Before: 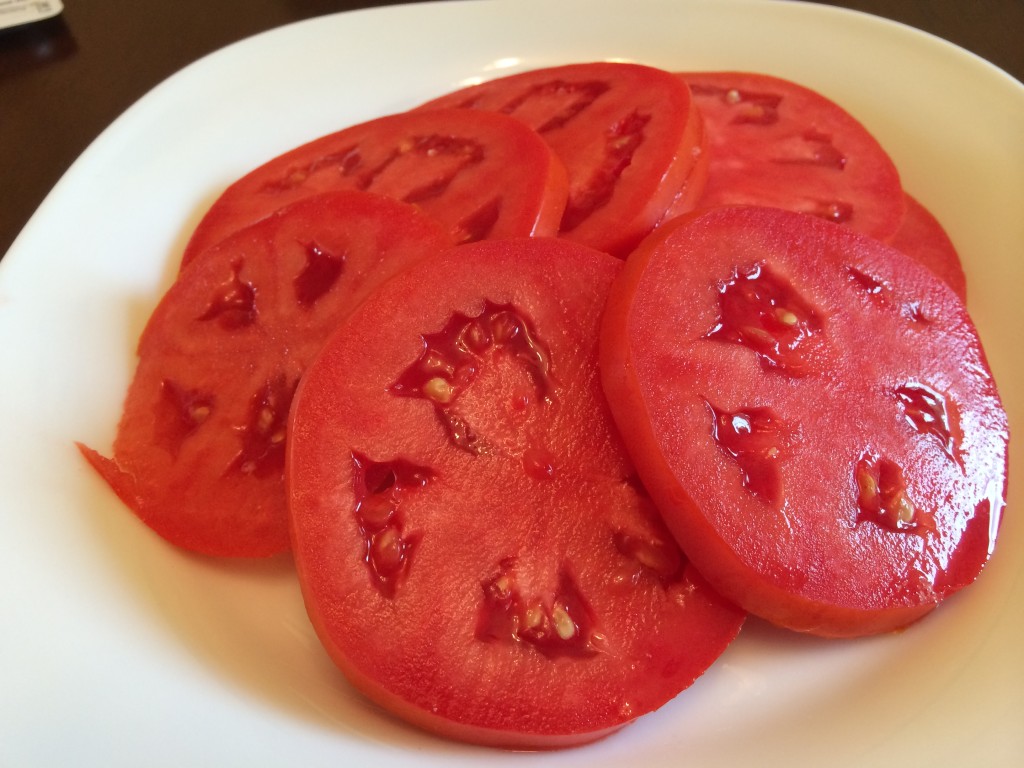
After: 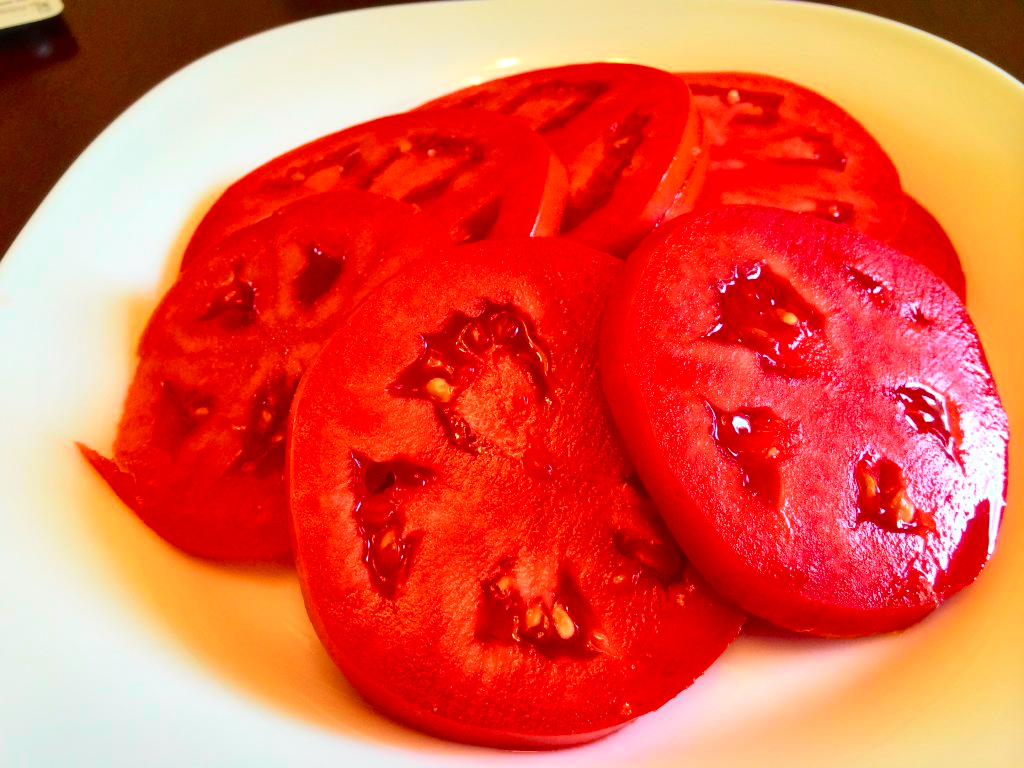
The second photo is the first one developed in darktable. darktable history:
tone curve: curves: ch0 [(0, 0.013) (0.137, 0.121) (0.326, 0.386) (0.489, 0.573) (0.663, 0.749) (0.854, 0.897) (1, 0.974)]; ch1 [(0, 0) (0.366, 0.367) (0.475, 0.453) (0.494, 0.493) (0.504, 0.497) (0.544, 0.579) (0.562, 0.619) (0.622, 0.694) (1, 1)]; ch2 [(0, 0) (0.333, 0.346) (0.375, 0.375) (0.424, 0.43) (0.476, 0.492) (0.502, 0.503) (0.533, 0.541) (0.572, 0.615) (0.605, 0.656) (0.641, 0.709) (1, 1)], color space Lab, independent channels, preserve colors none
local contrast: mode bilateral grid, contrast 25, coarseness 60, detail 151%, midtone range 0.2
white balance: emerald 1
color balance rgb: perceptual saturation grading › global saturation 20%, global vibrance 20%
